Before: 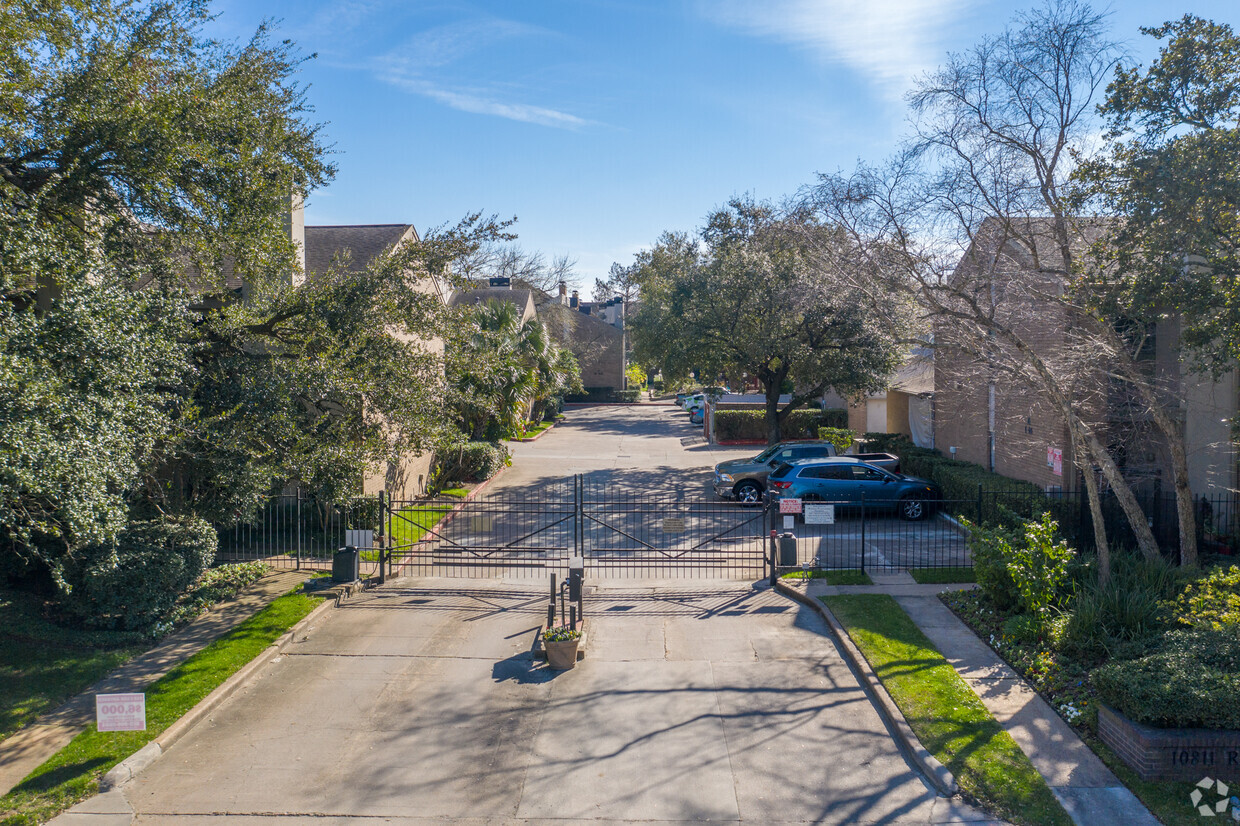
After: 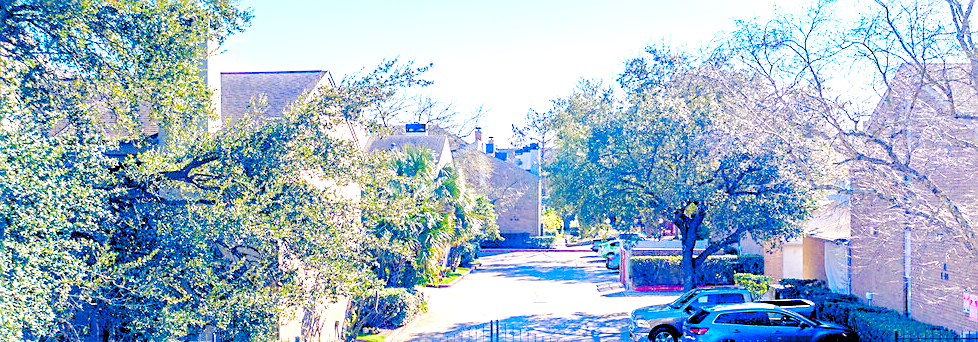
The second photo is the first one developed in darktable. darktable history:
crop: left 6.818%, top 18.654%, right 14.258%, bottom 39.83%
sharpen: on, module defaults
base curve: curves: ch0 [(0, 0) (0.028, 0.03) (0.121, 0.232) (0.46, 0.748) (0.859, 0.968) (1, 1)], preserve colors none
levels: levels [0.036, 0.364, 0.827]
color balance rgb: global offset › luminance -0.31%, global offset › chroma 0.304%, global offset › hue 258.33°, perceptual saturation grading › global saturation -0.088%, perceptual saturation grading › highlights -34.522%, perceptual saturation grading › mid-tones 14.986%, perceptual saturation grading › shadows 47.685%, contrast -20.011%
